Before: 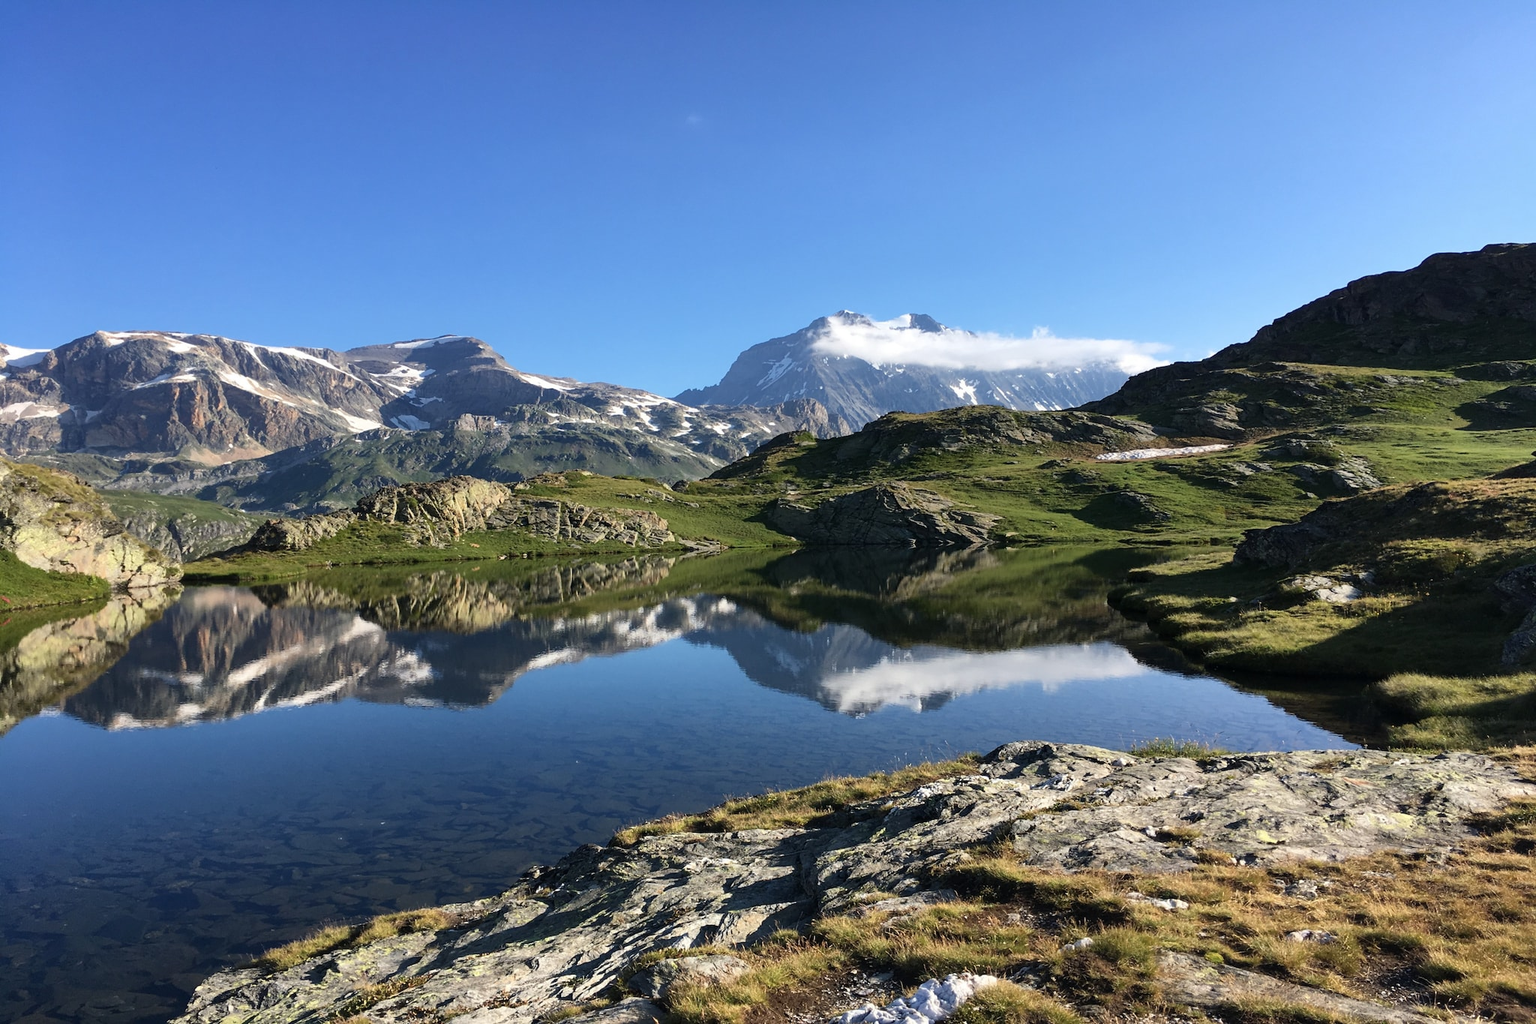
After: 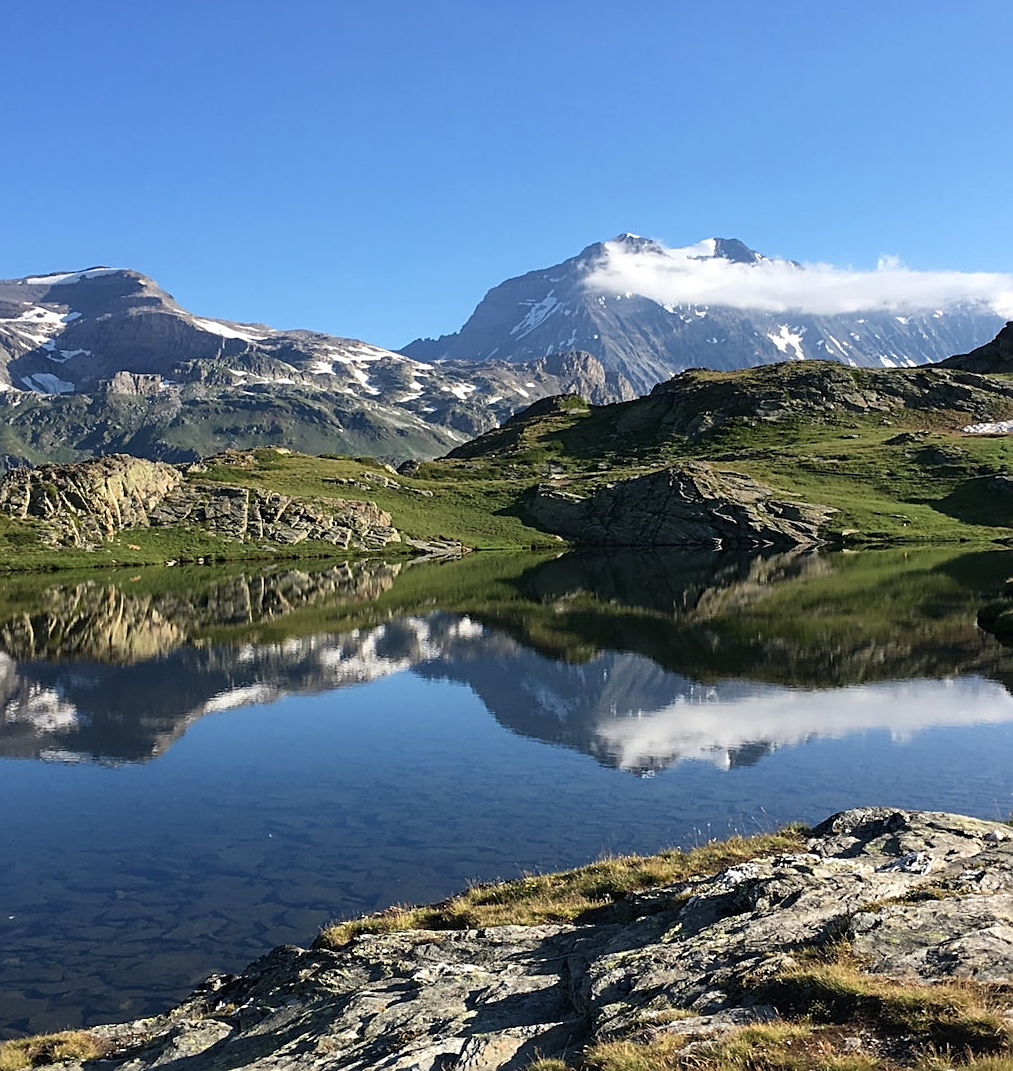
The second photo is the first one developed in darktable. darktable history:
sharpen: on, module defaults
crop and rotate: angle 0.02°, left 24.353%, top 13.219%, right 26.156%, bottom 8.224%
color zones: curves: ch0 [(0.25, 0.5) (0.463, 0.627) (0.484, 0.637) (0.75, 0.5)]
